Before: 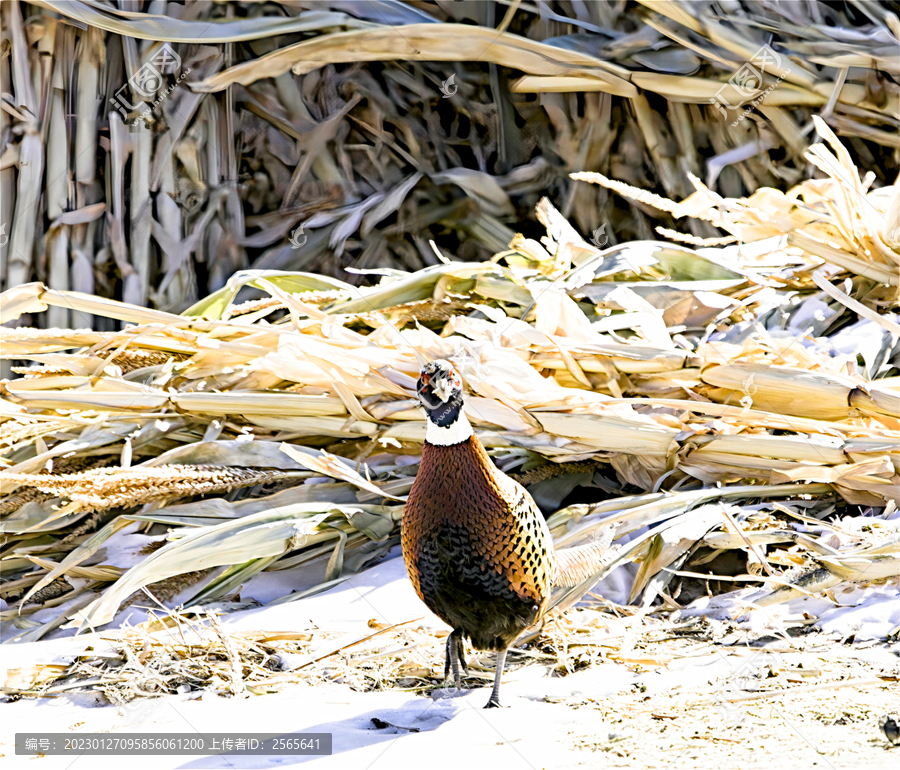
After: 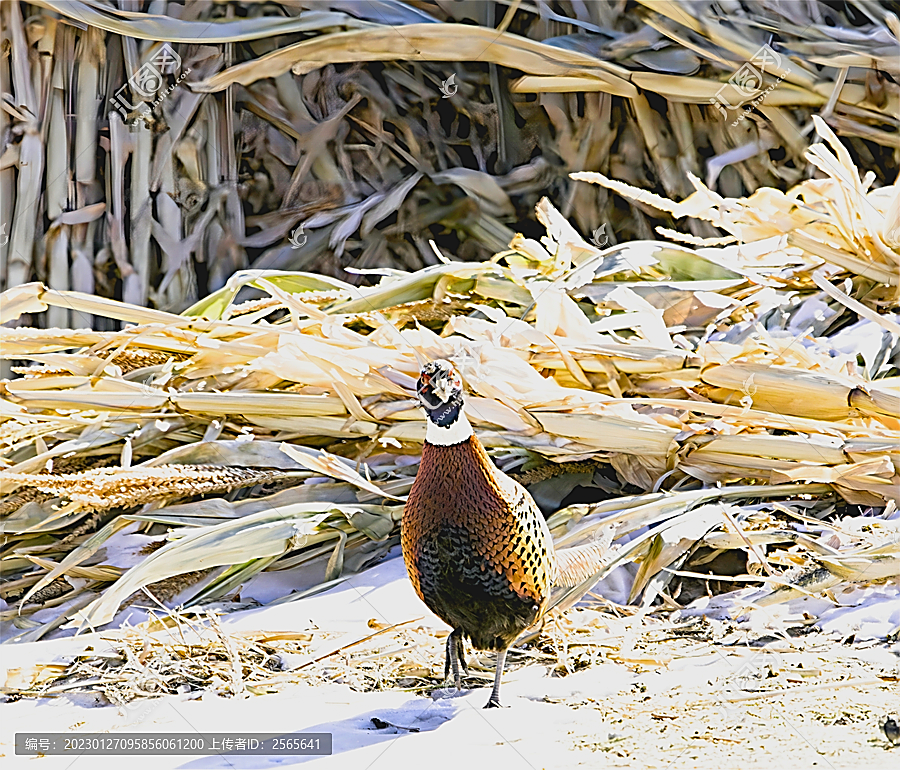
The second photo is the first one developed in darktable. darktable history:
lowpass: radius 0.1, contrast 0.85, saturation 1.1, unbound 0
sharpen: radius 1.4, amount 1.25, threshold 0.7
